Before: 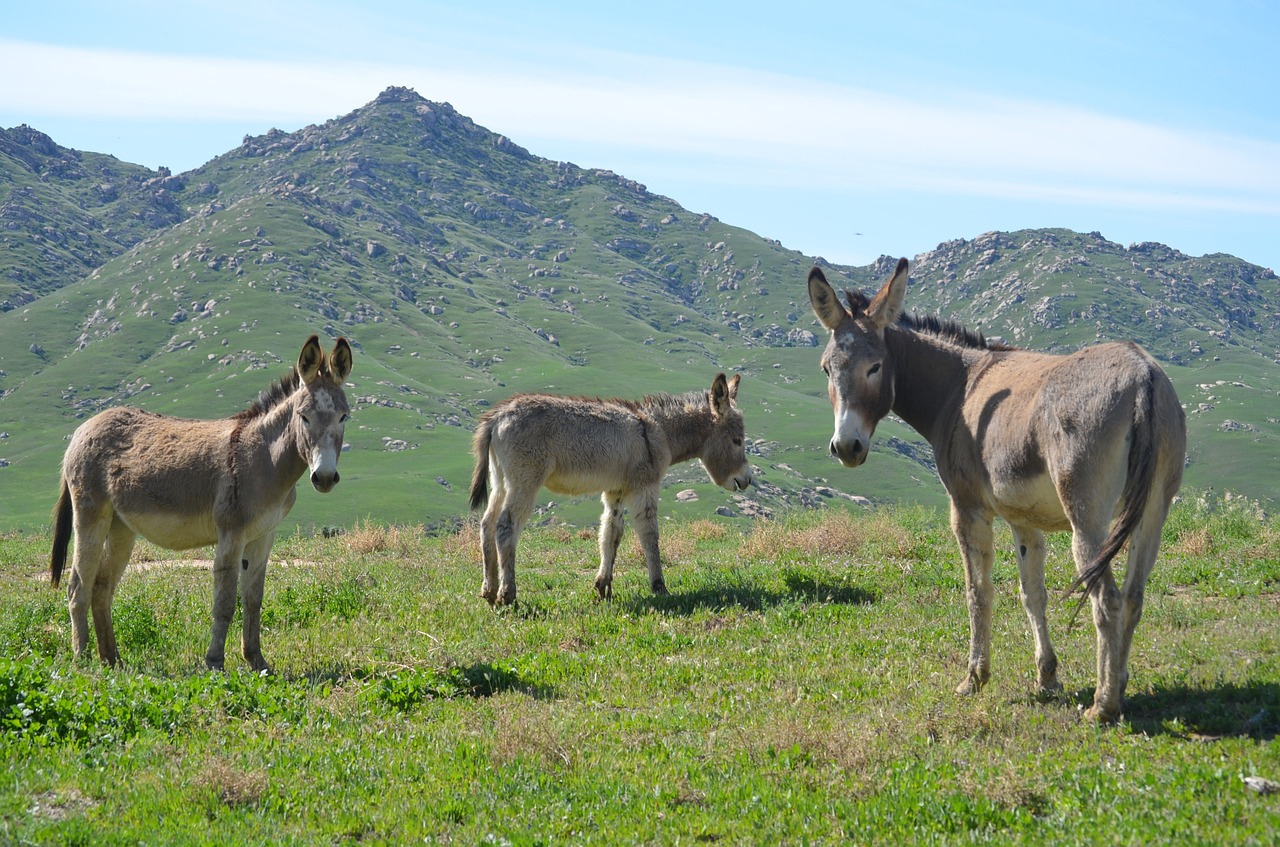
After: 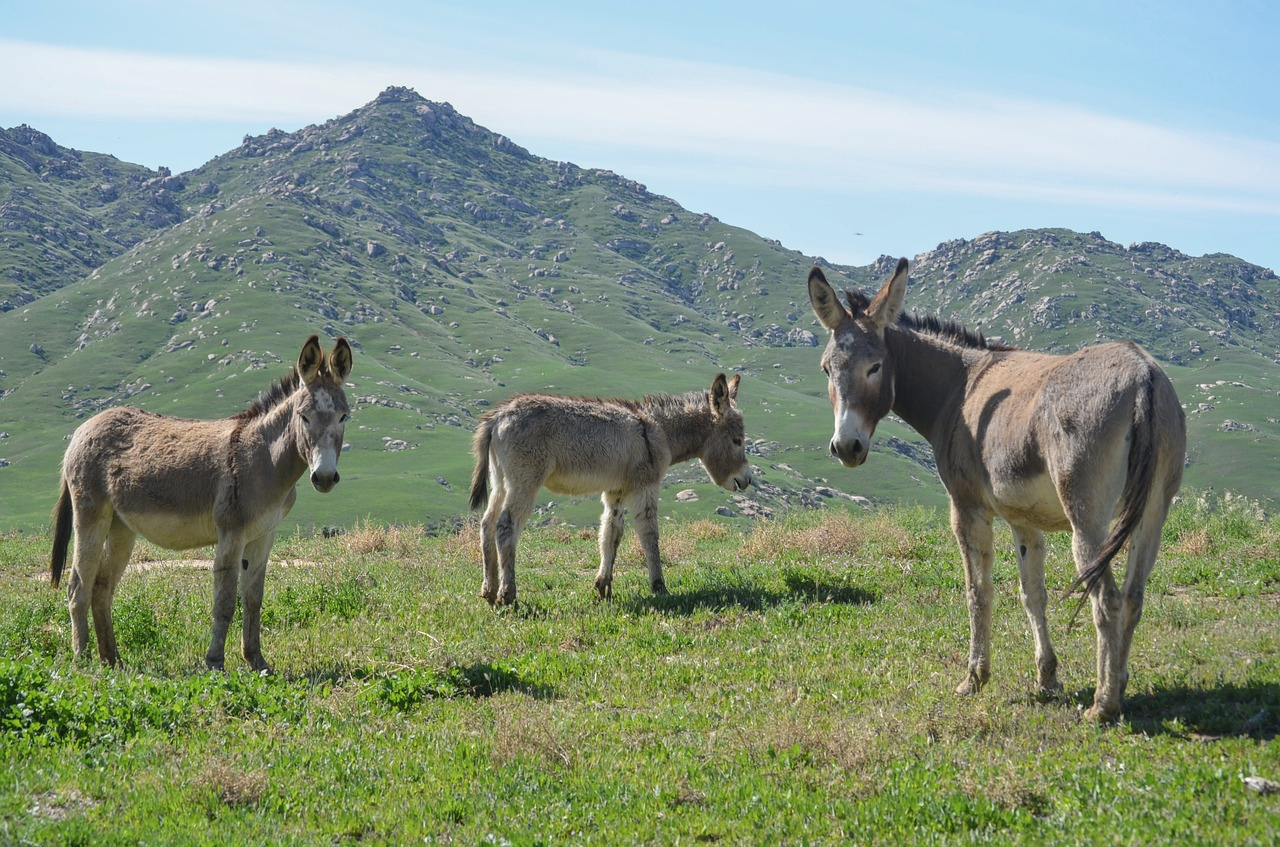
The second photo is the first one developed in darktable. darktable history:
local contrast: on, module defaults
contrast brightness saturation: contrast -0.1, saturation -0.1
